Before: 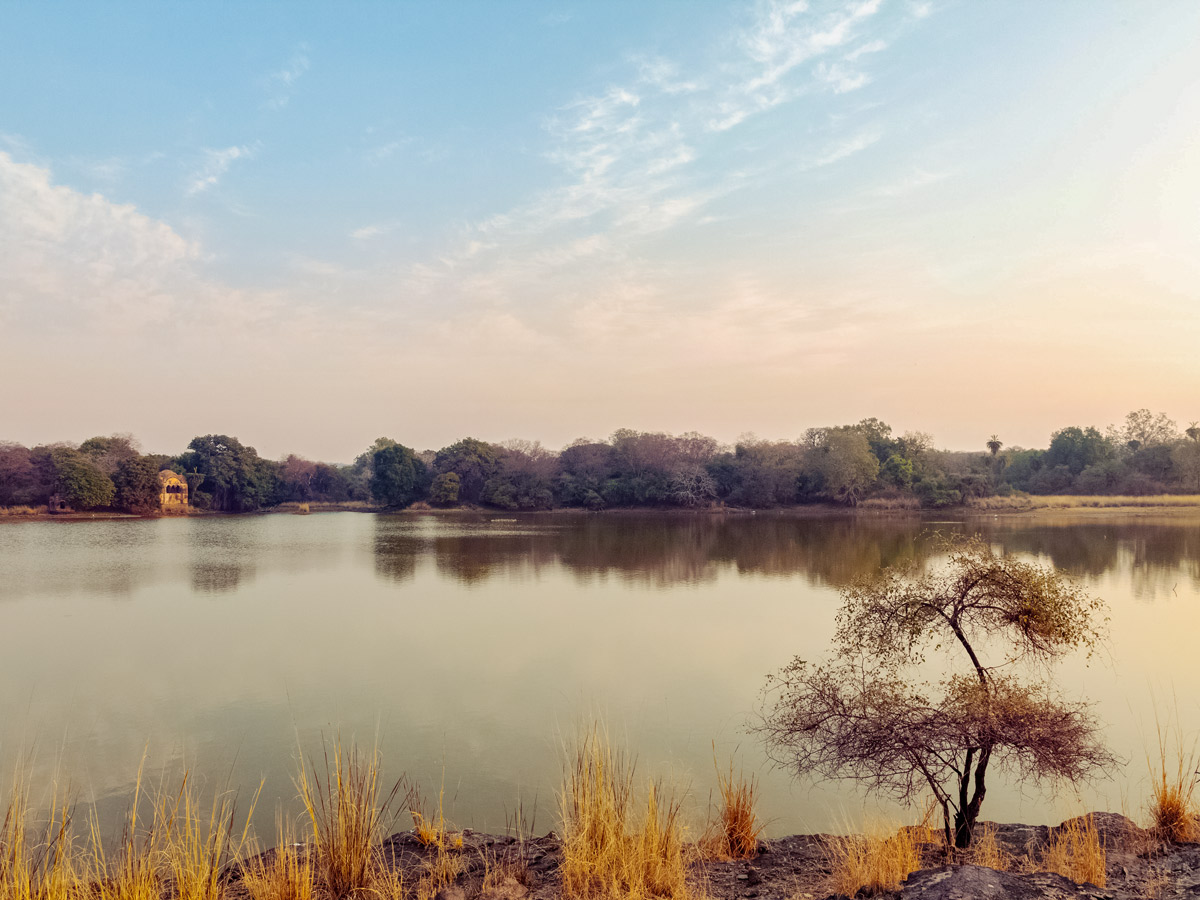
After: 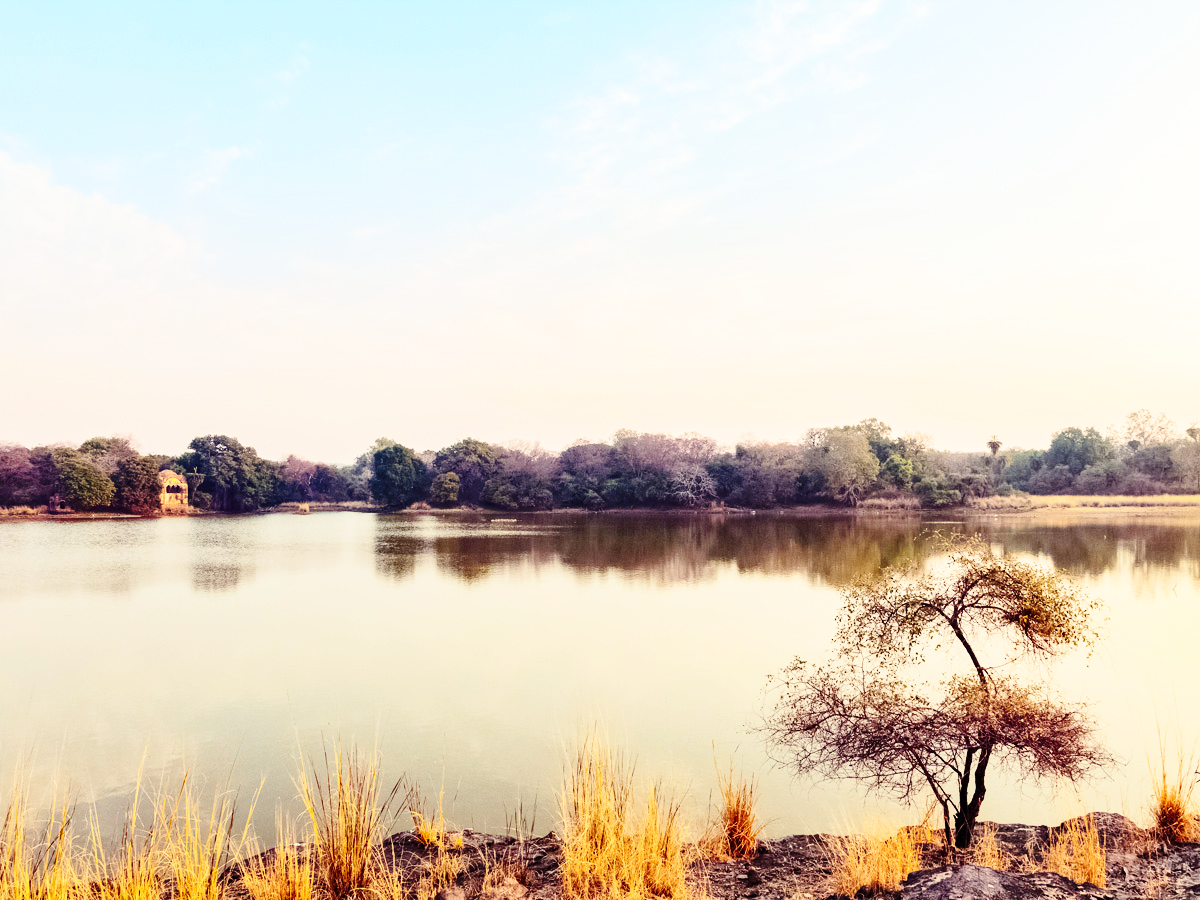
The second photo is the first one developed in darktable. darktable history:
base curve: curves: ch0 [(0, 0) (0.028, 0.03) (0.121, 0.232) (0.46, 0.748) (0.859, 0.968) (1, 1)], preserve colors none
contrast brightness saturation: contrast 0.24, brightness 0.09
